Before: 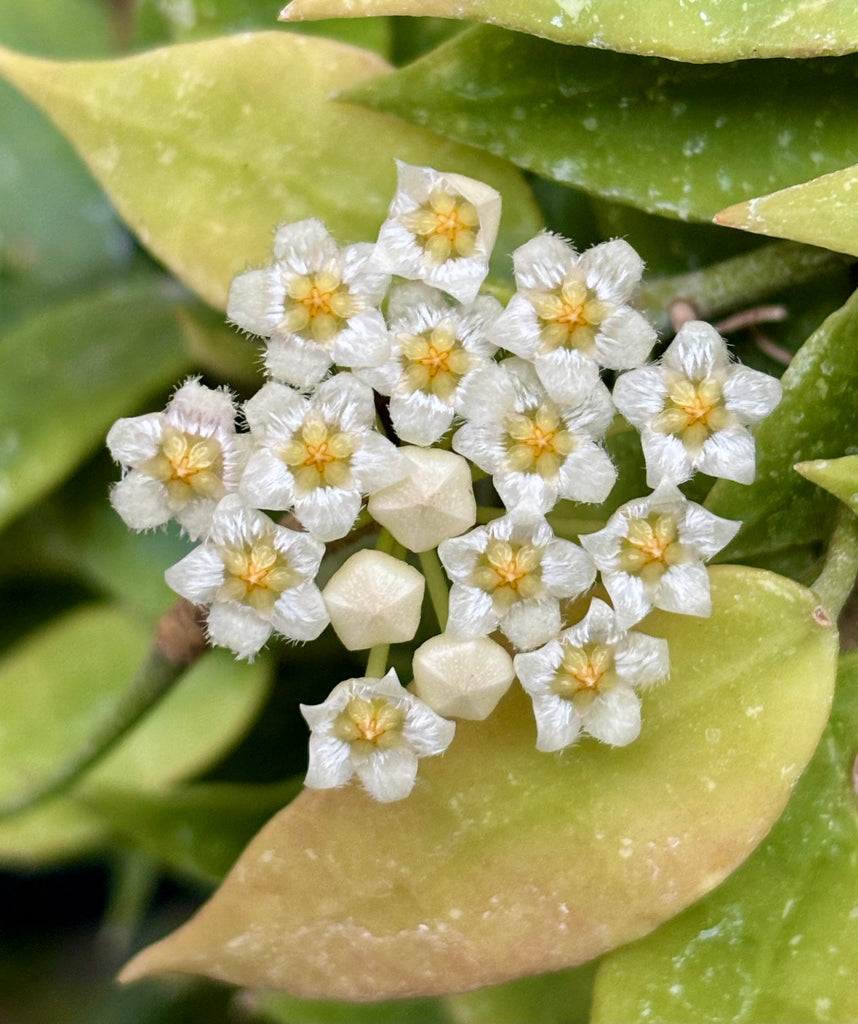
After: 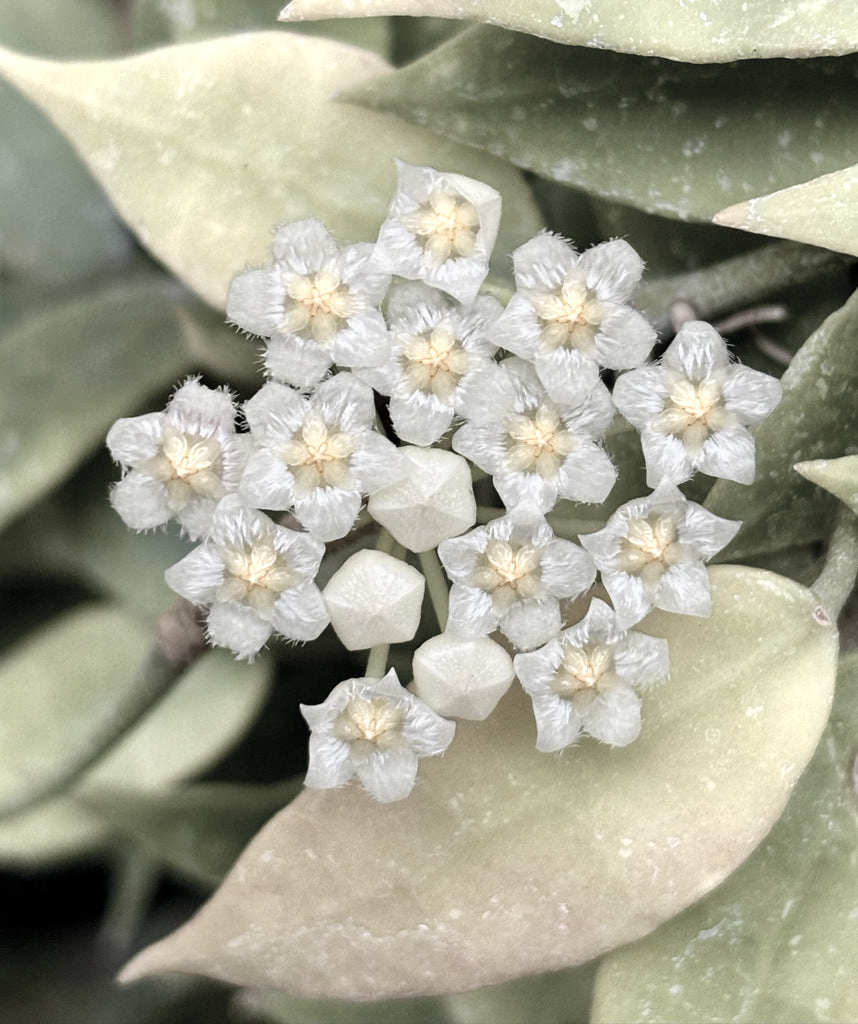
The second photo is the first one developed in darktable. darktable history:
color zones: curves: ch0 [(0, 0.6) (0.129, 0.585) (0.193, 0.596) (0.429, 0.5) (0.571, 0.5) (0.714, 0.5) (0.857, 0.5) (1, 0.6)]; ch1 [(0, 0.453) (0.112, 0.245) (0.213, 0.252) (0.429, 0.233) (0.571, 0.231) (0.683, 0.242) (0.857, 0.296) (1, 0.453)], mix 32.9%
